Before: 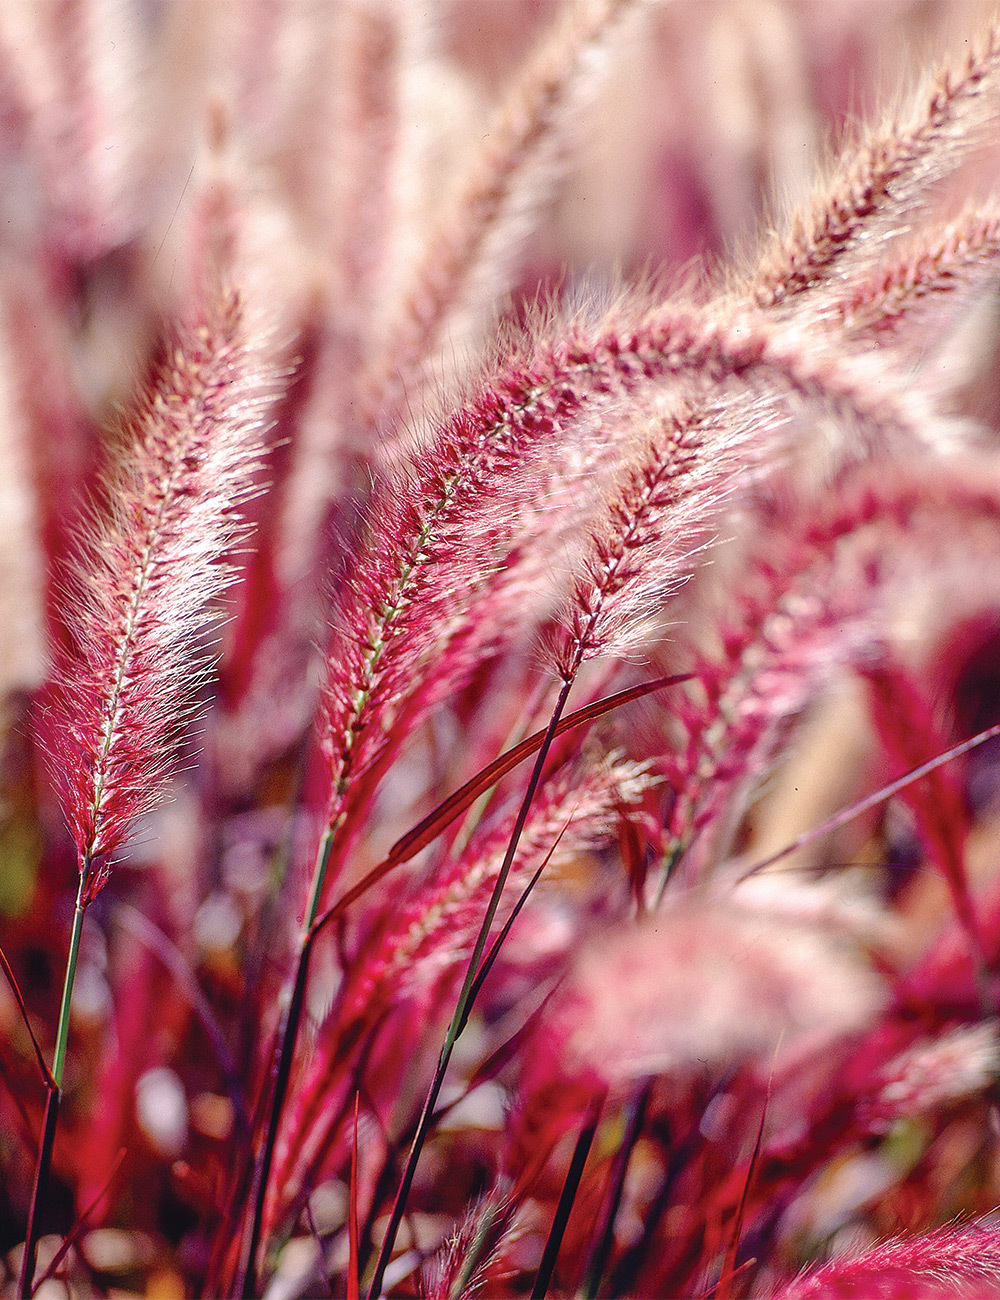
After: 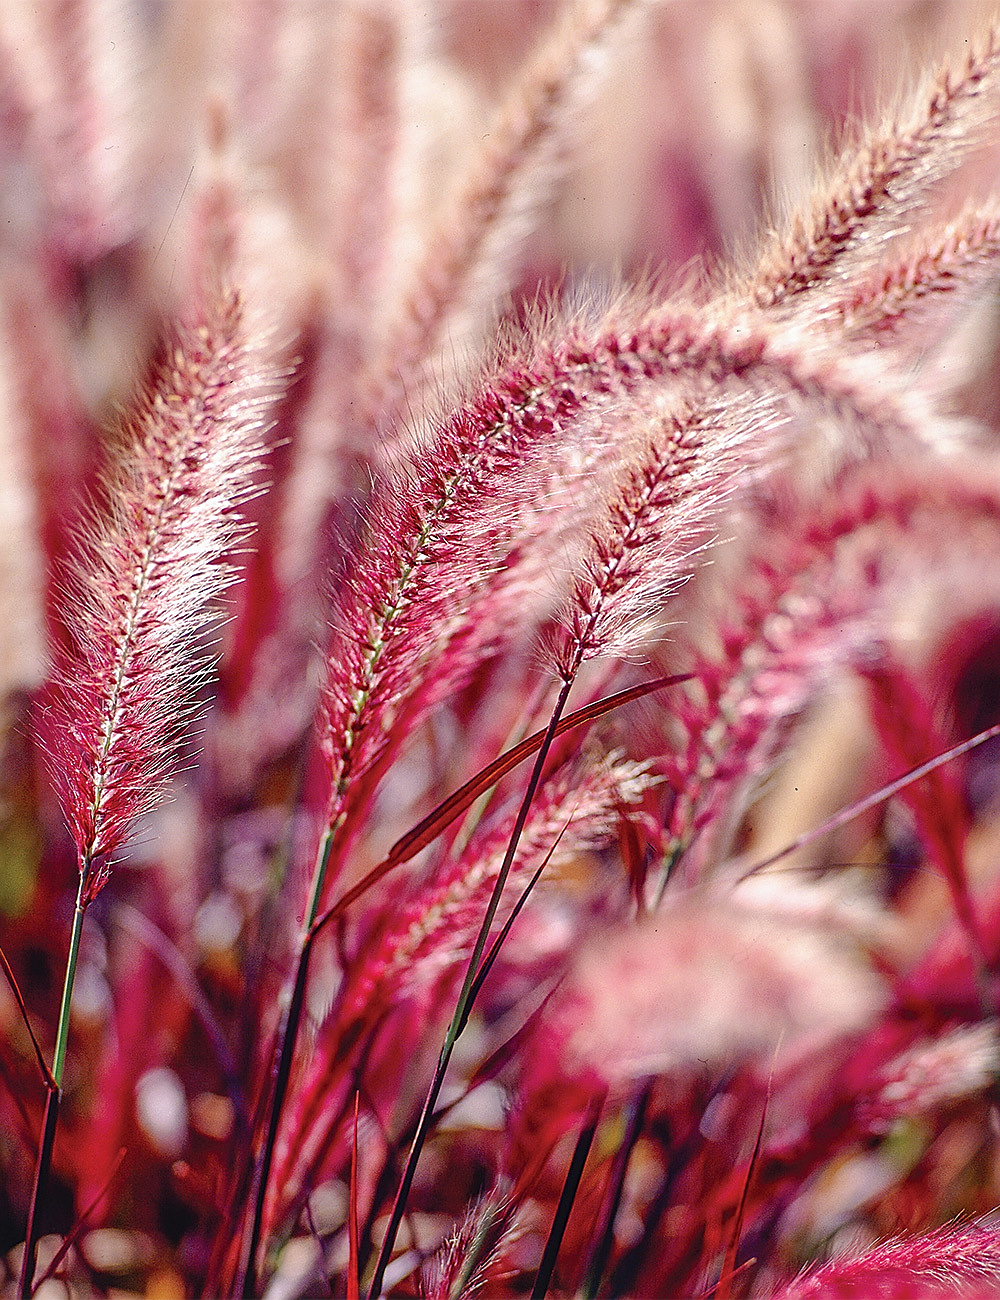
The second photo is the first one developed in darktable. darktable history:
sharpen: on, module defaults
exposure: exposure -0.05 EV
